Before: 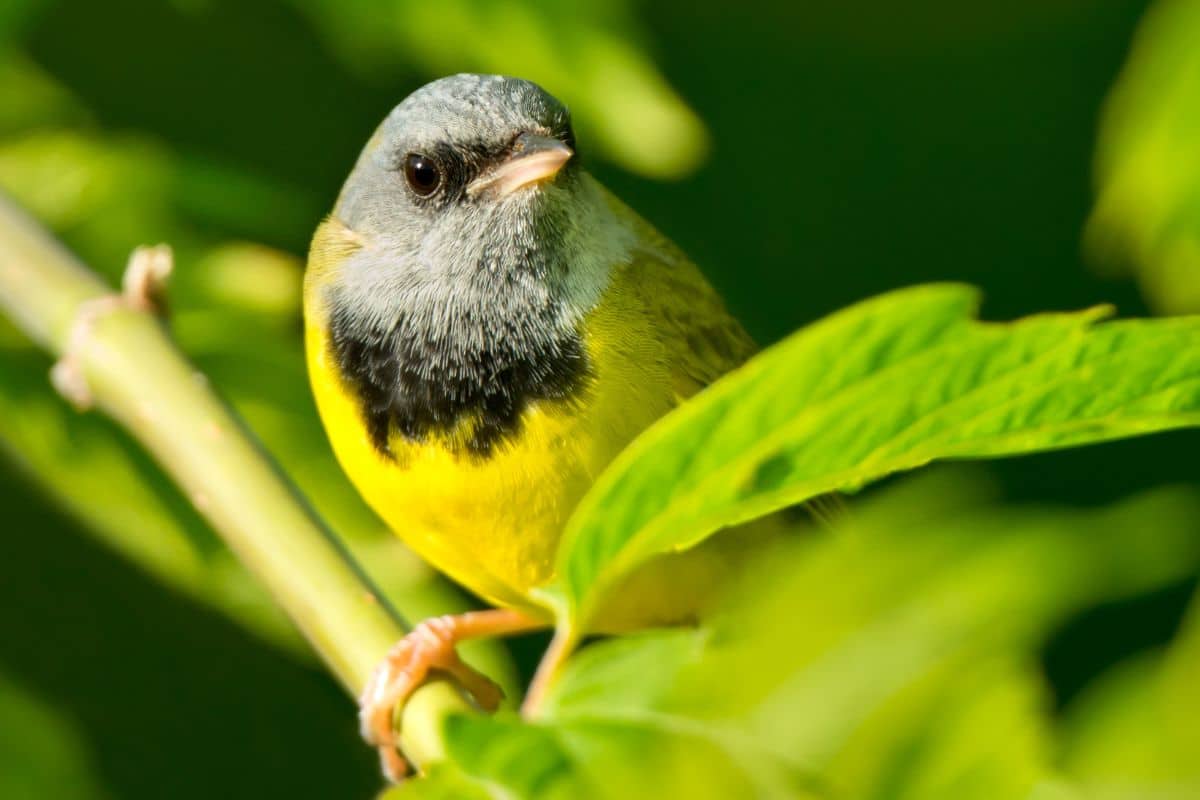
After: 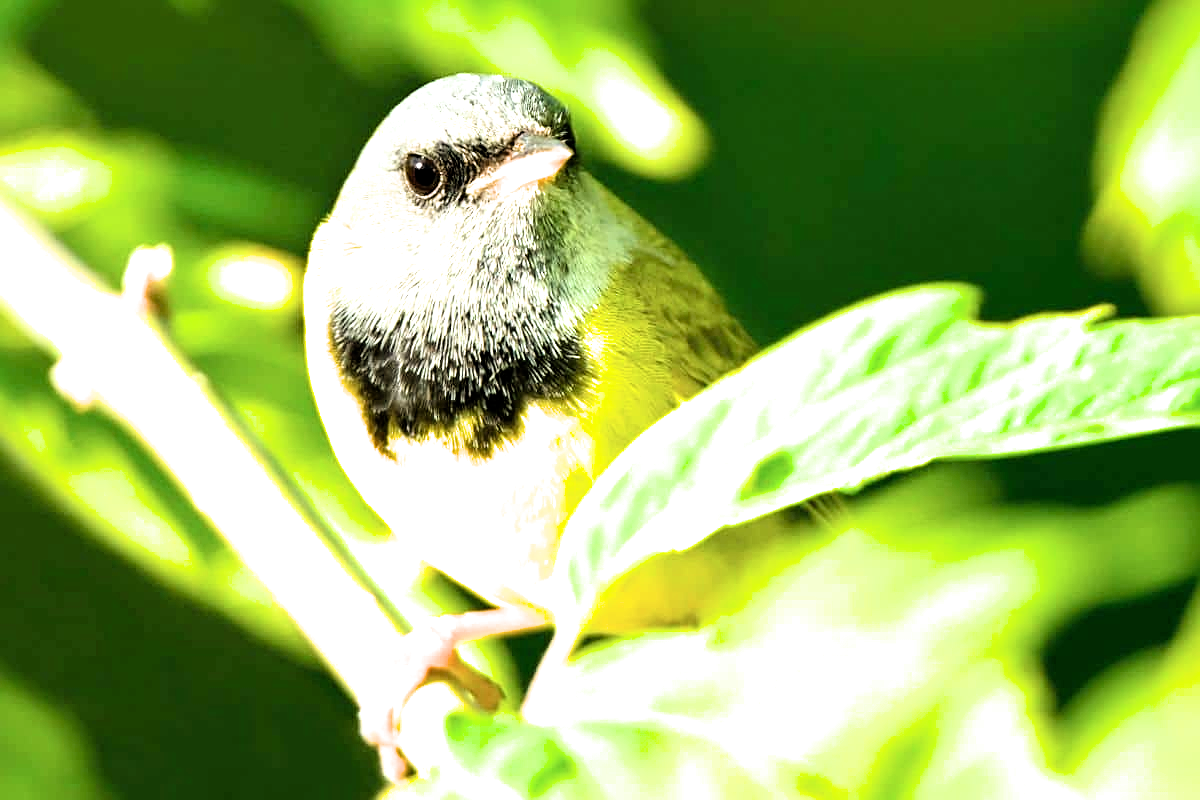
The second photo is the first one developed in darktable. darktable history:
exposure: black level correction 0, exposure 1.44 EV, compensate highlight preservation false
sharpen: on, module defaults
filmic rgb: black relative exposure -6.28 EV, white relative exposure 2.79 EV, target black luminance 0%, hardness 4.56, latitude 68.11%, contrast 1.282, shadows ↔ highlights balance -3.2%, iterations of high-quality reconstruction 0
